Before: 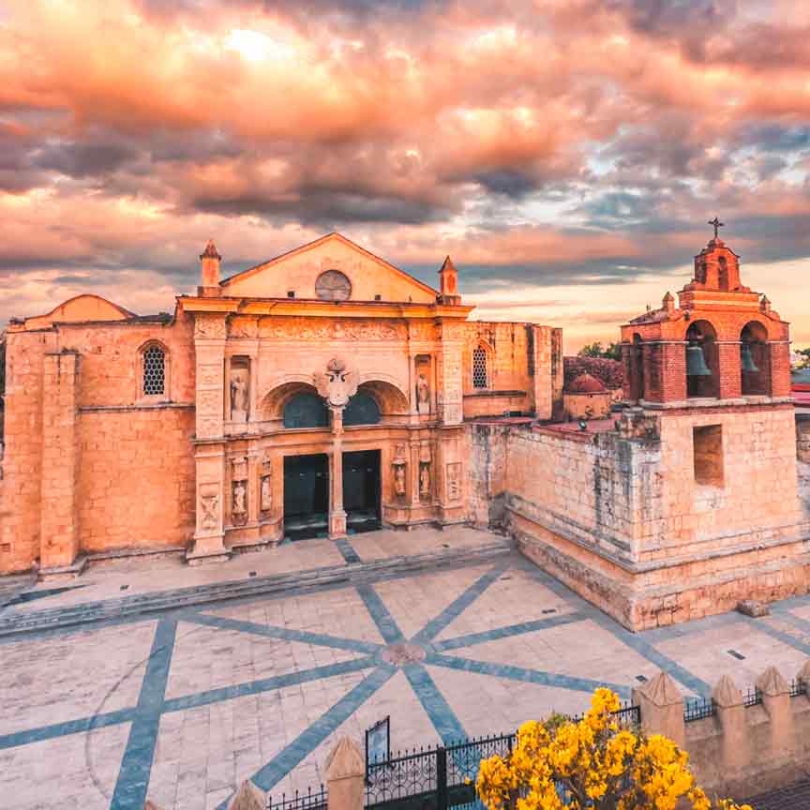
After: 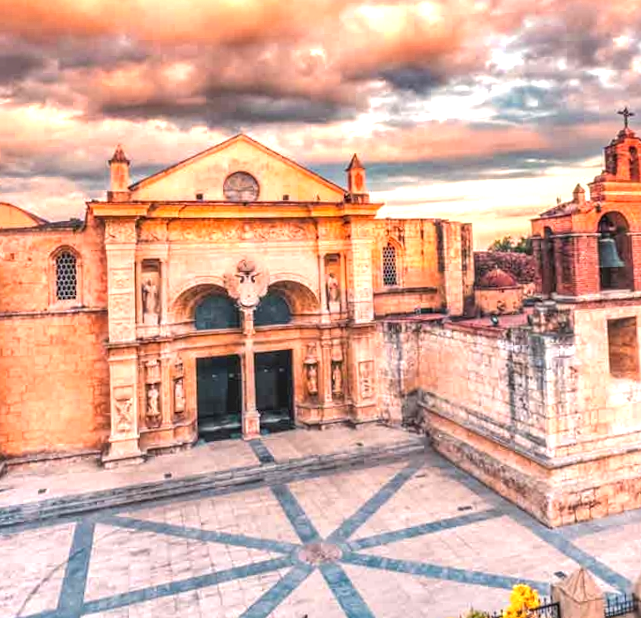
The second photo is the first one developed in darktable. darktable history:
crop and rotate: left 10.071%, top 10.071%, right 10.02%, bottom 10.02%
rotate and perspective: rotation -1.32°, lens shift (horizontal) -0.031, crop left 0.015, crop right 0.985, crop top 0.047, crop bottom 0.982
exposure: exposure 0.566 EV, compensate highlight preservation false
local contrast: highlights 61%, detail 143%, midtone range 0.428
